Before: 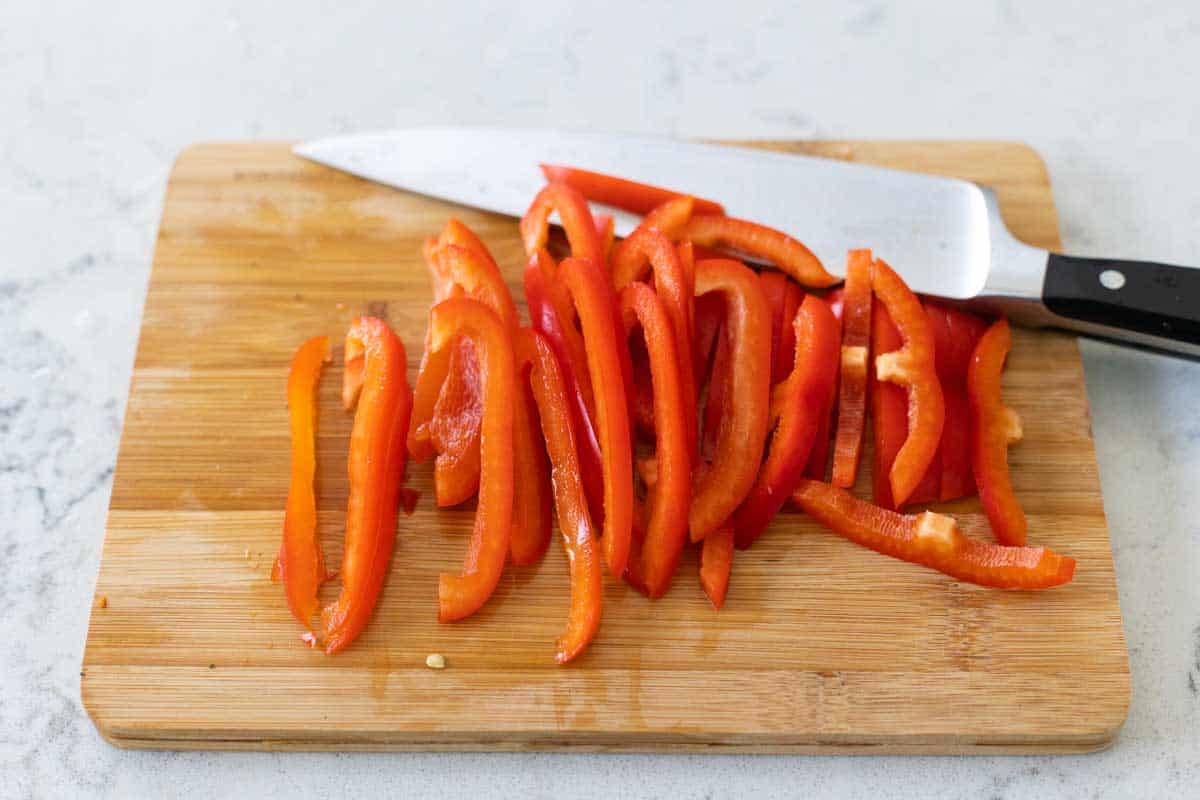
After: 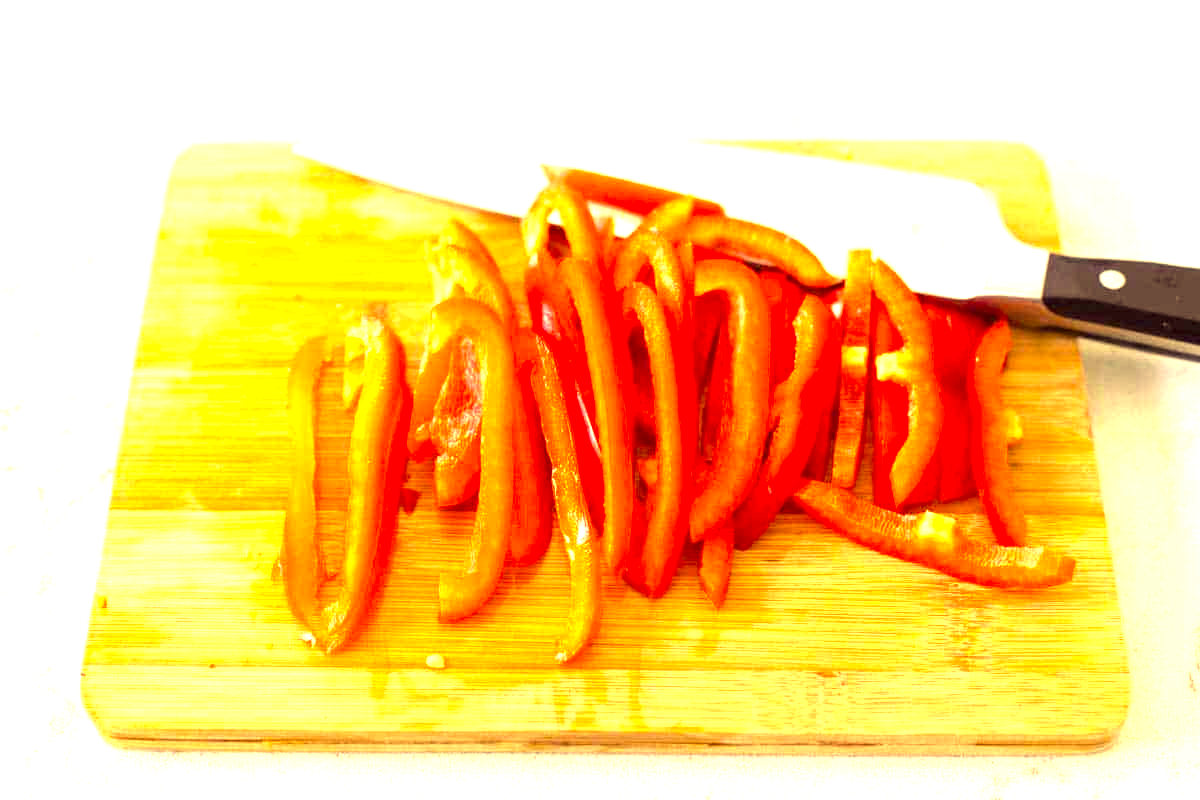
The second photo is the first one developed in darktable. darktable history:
color correction: highlights a* 9.96, highlights b* 39.03, shadows a* 14.87, shadows b* 3.46
exposure: black level correction 0, exposure 1.741 EV, compensate highlight preservation false
